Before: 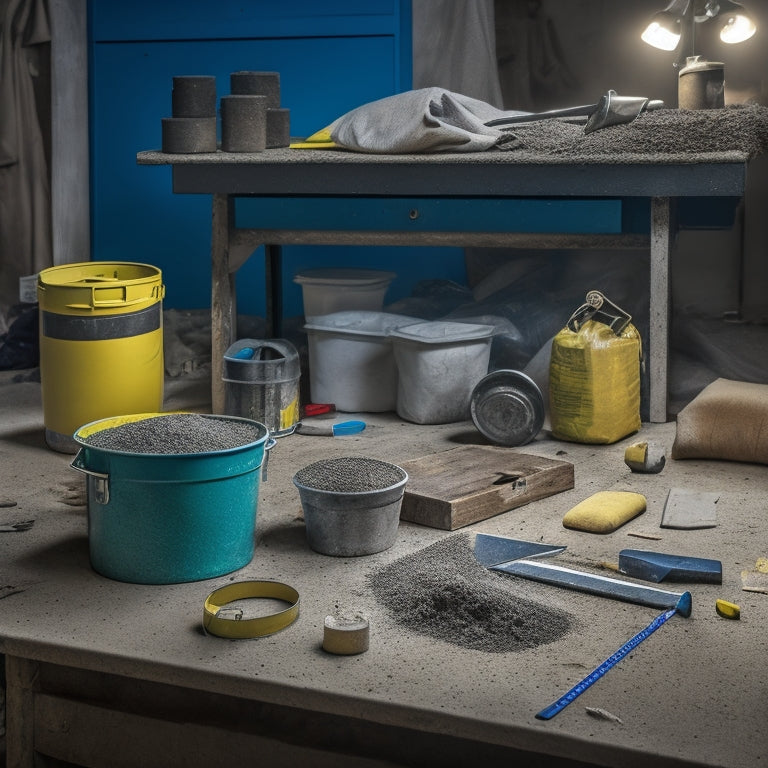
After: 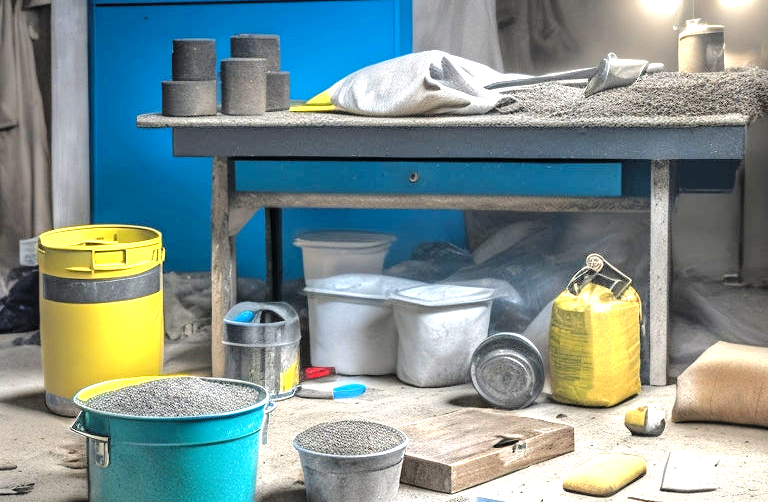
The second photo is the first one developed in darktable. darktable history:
exposure: black level correction 0.001, exposure 1.727 EV, compensate highlight preservation false
crop and rotate: top 4.868%, bottom 29.649%
tone curve: curves: ch0 [(0, 0) (0.004, 0) (0.133, 0.076) (0.325, 0.362) (0.879, 0.885) (1, 1)], color space Lab, linked channels
